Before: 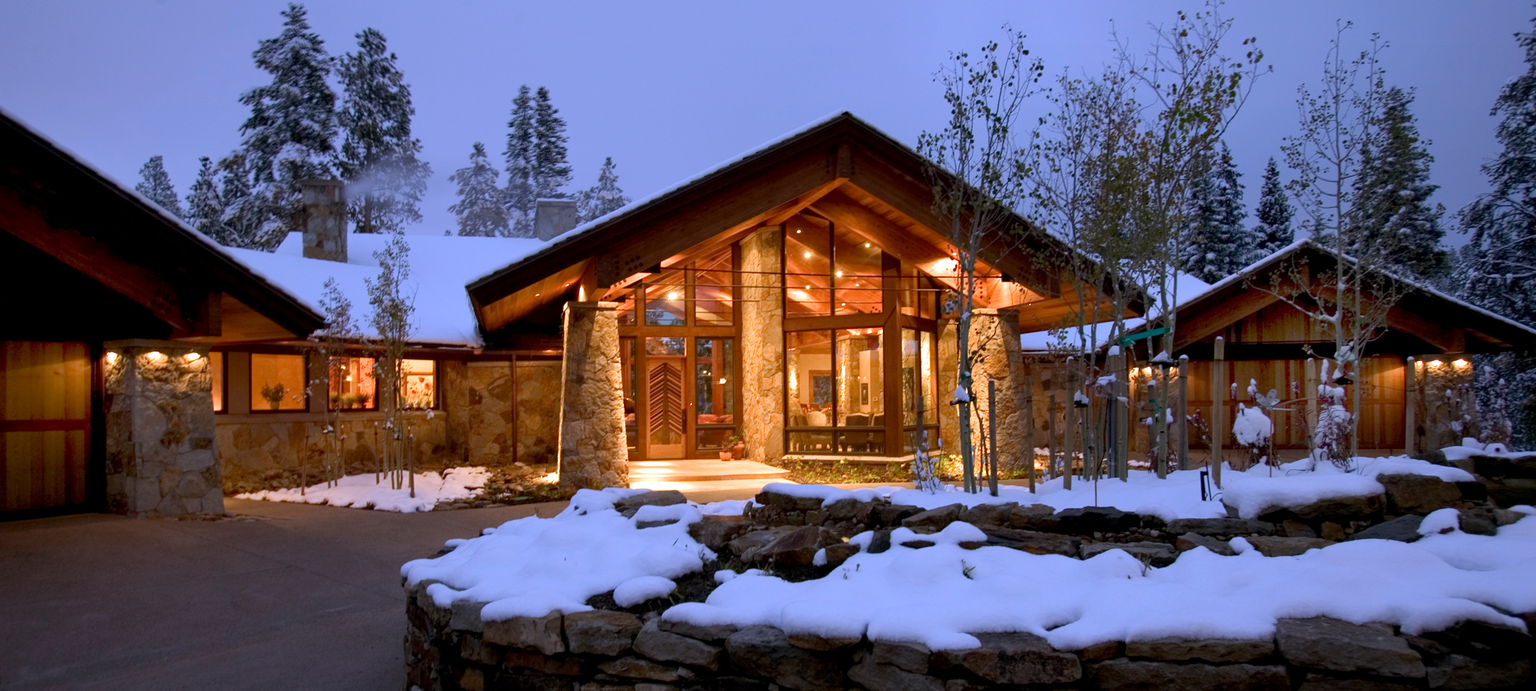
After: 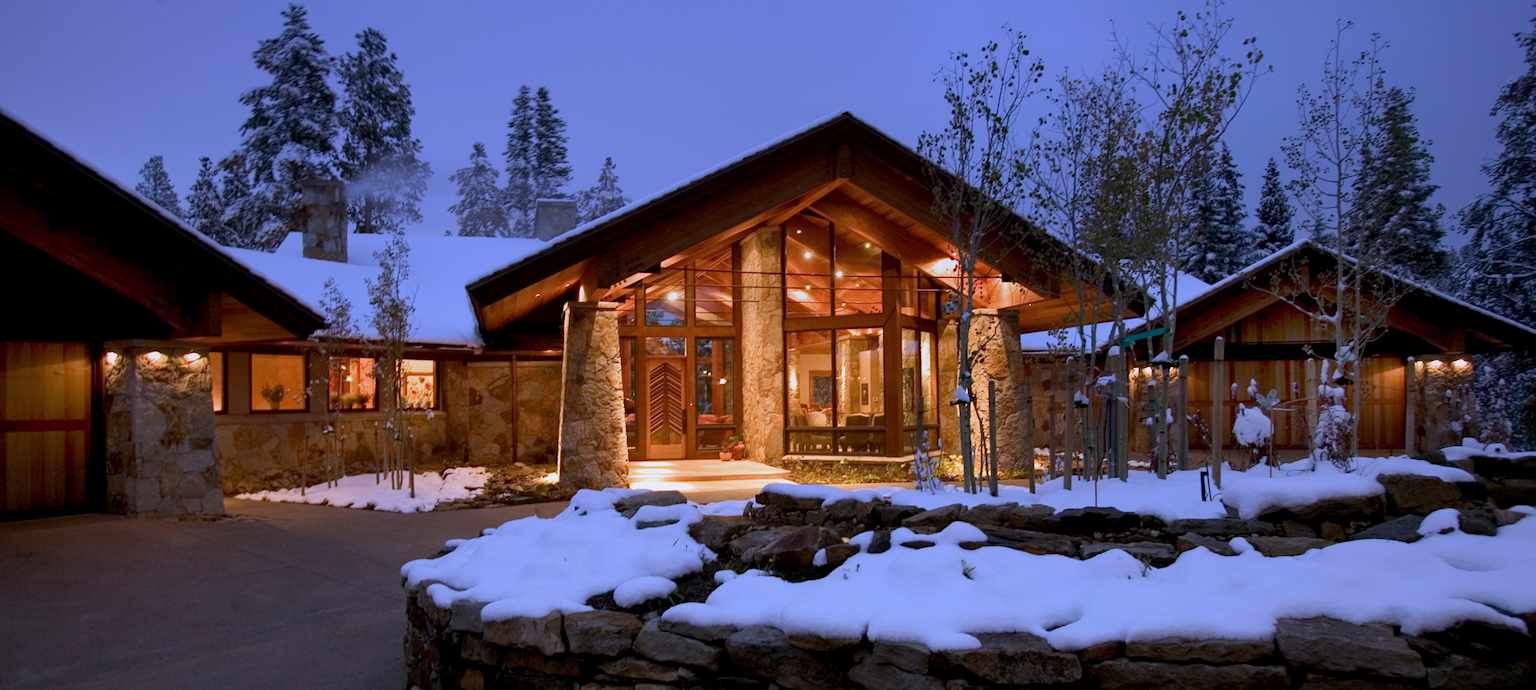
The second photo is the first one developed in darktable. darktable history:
graduated density: hue 238.83°, saturation 50%
crop: bottom 0.071%
